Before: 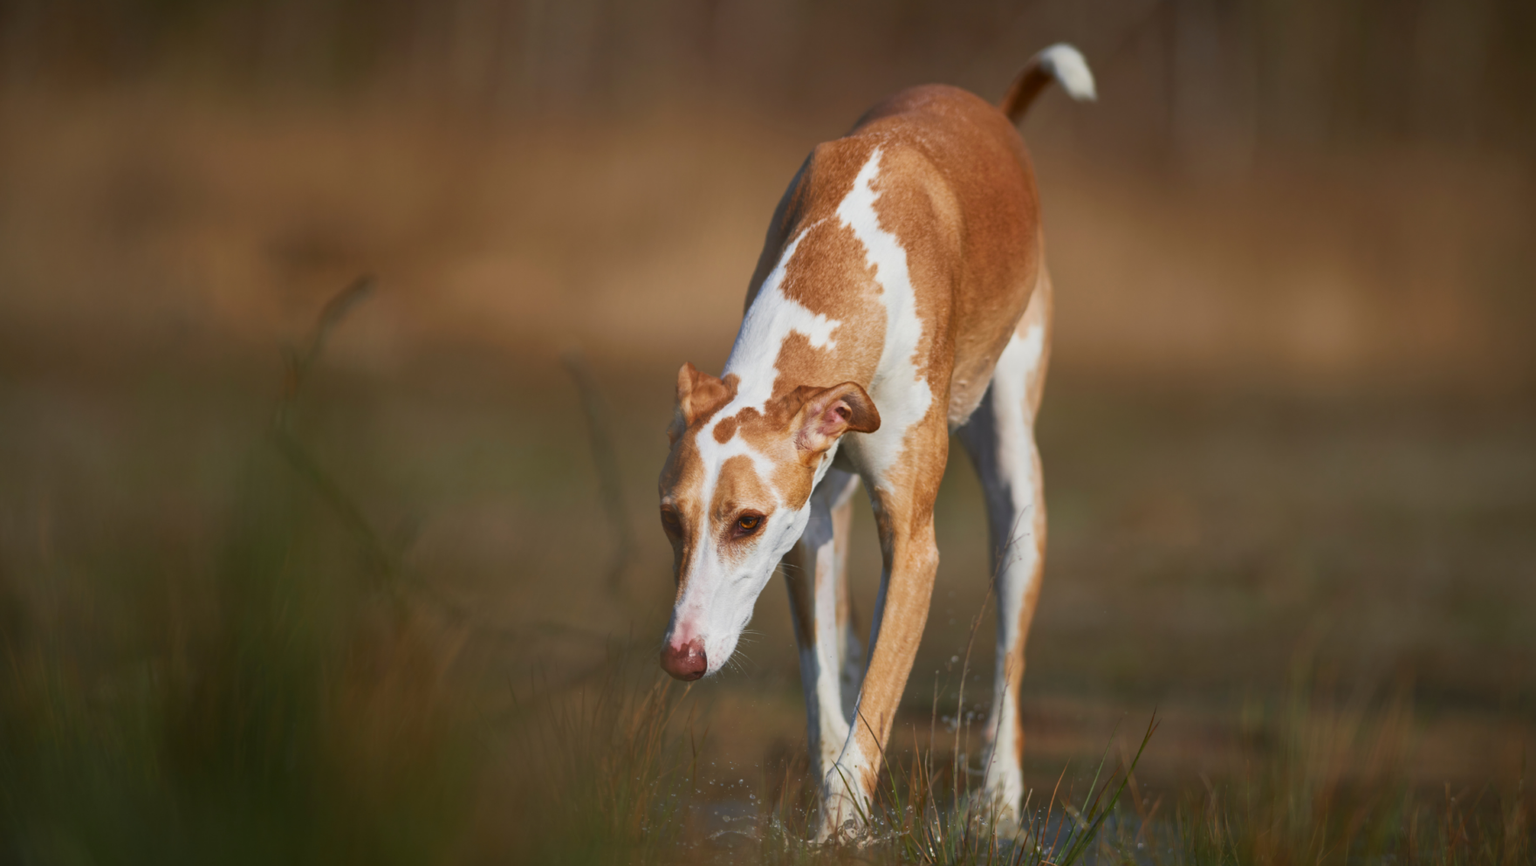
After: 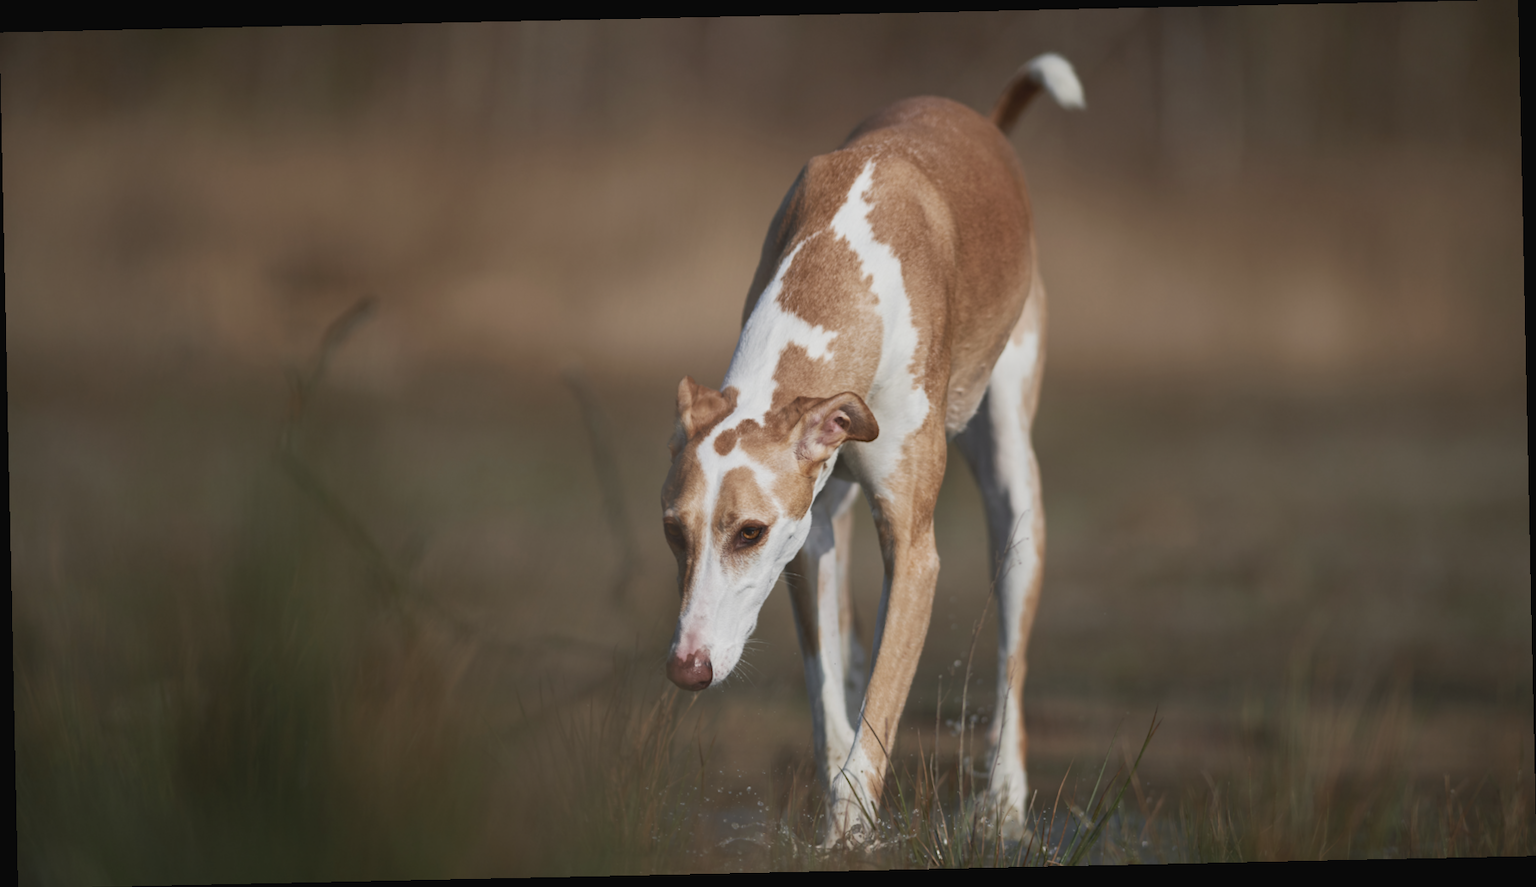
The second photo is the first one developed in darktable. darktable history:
contrast brightness saturation: contrast -0.05, saturation -0.41
rotate and perspective: rotation -1.24°, automatic cropping off
